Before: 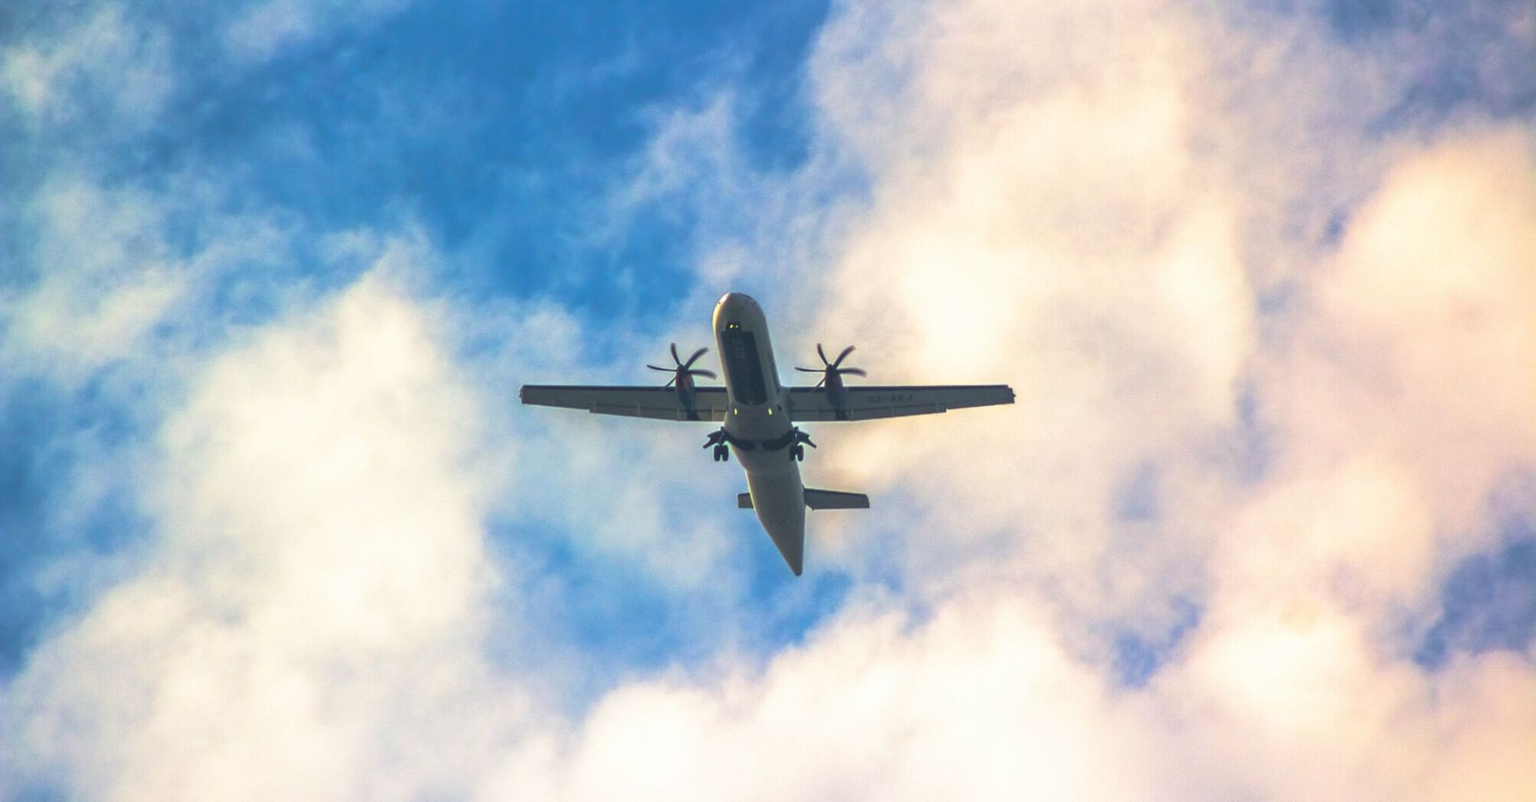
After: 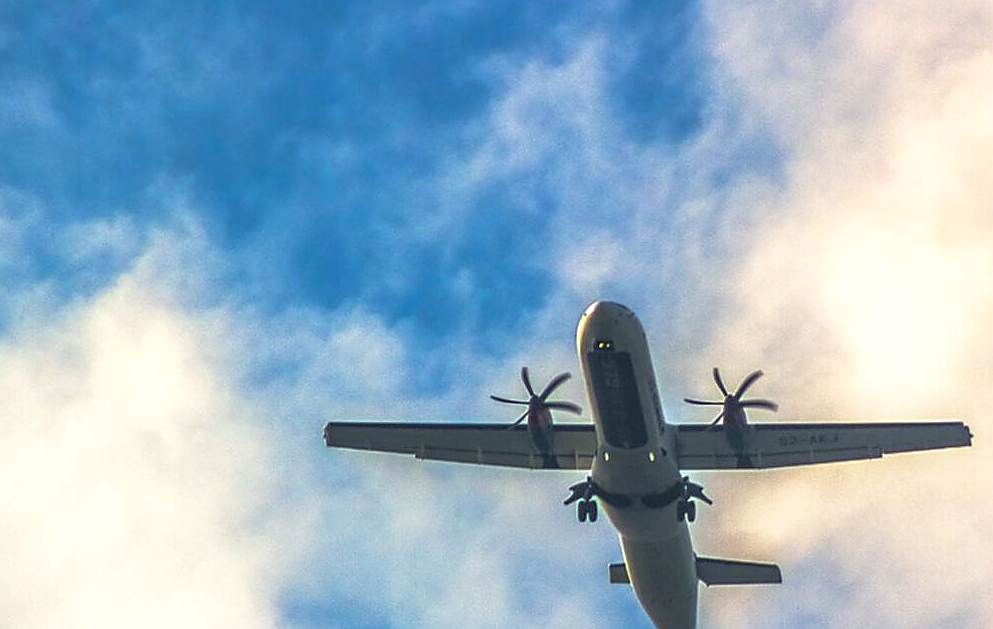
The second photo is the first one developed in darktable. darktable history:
local contrast: on, module defaults
sharpen: radius 1.389, amount 1.258, threshold 0.723
crop: left 17.746%, top 7.854%, right 32.818%, bottom 32.205%
